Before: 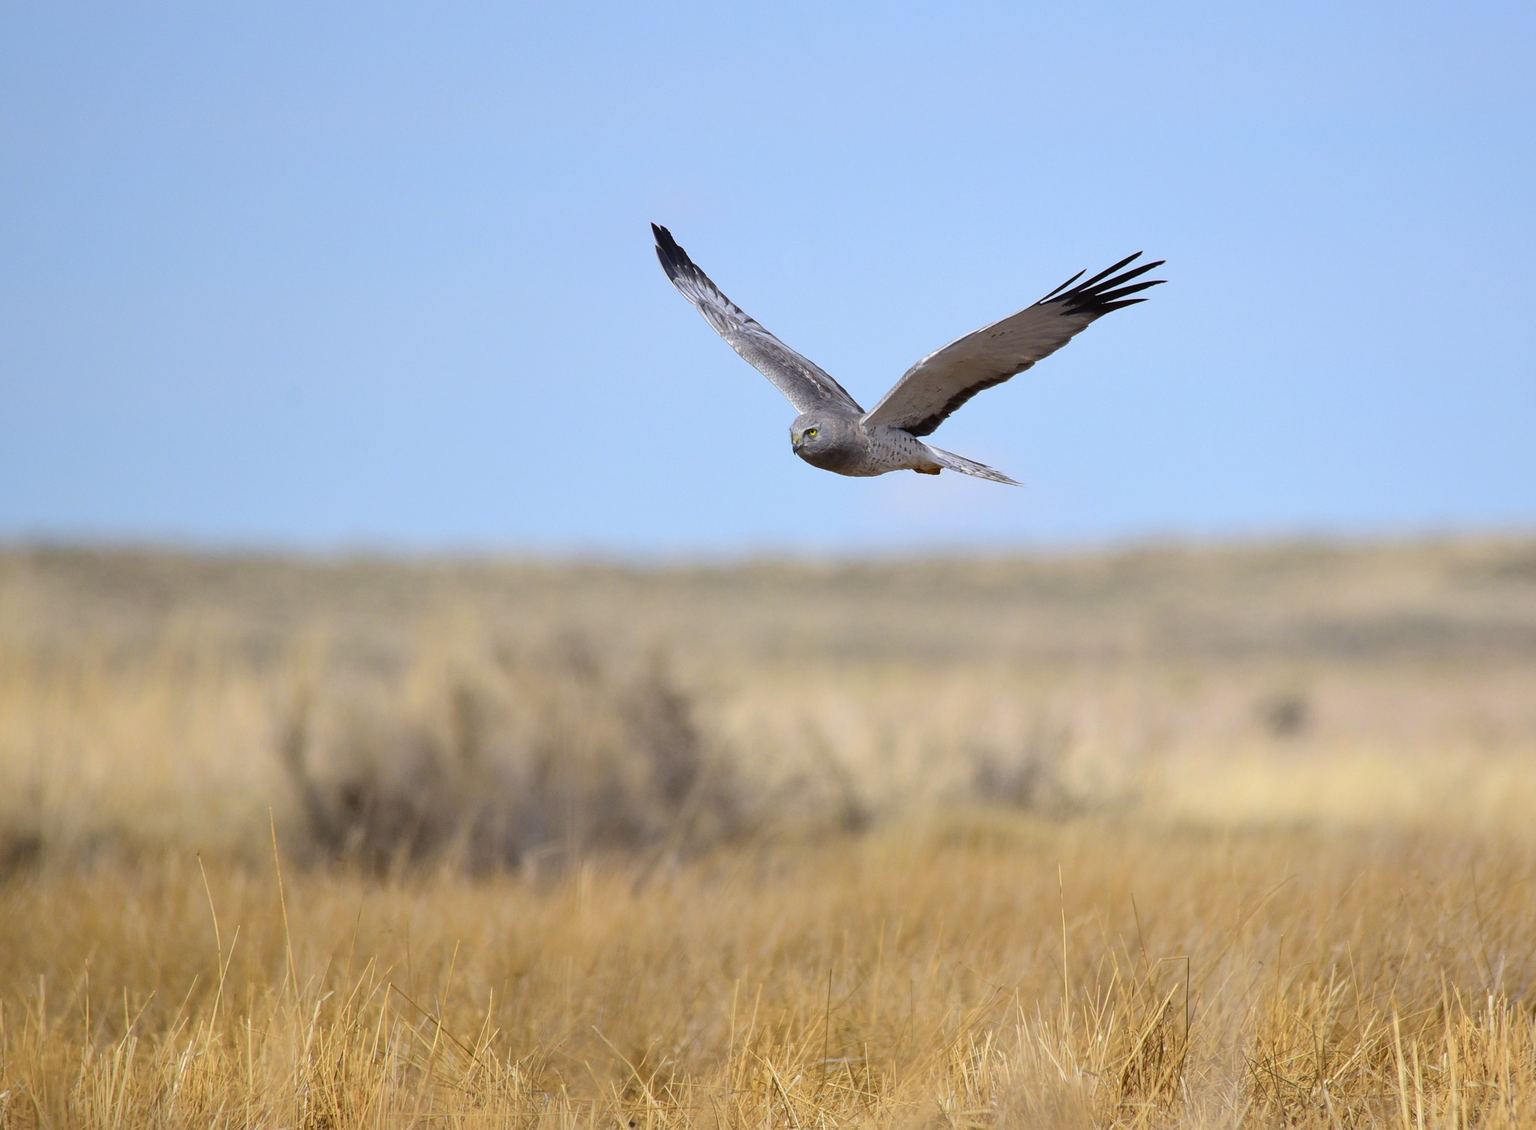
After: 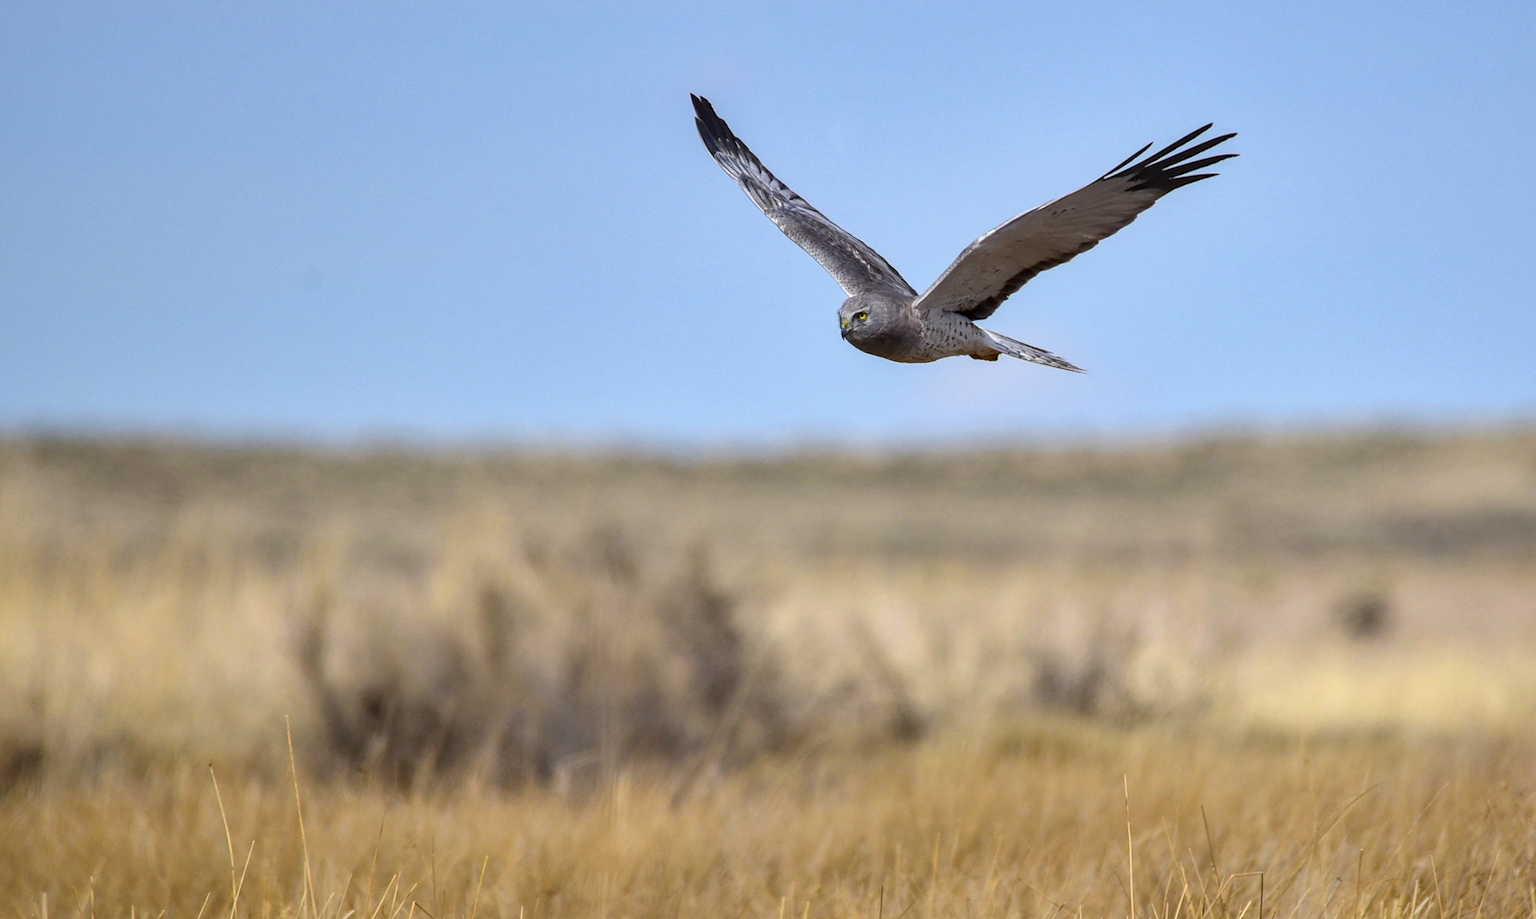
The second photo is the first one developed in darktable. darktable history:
crop and rotate: angle 0.065°, top 11.926%, right 5.697%, bottom 11.328%
shadows and highlights: shadows 12.55, white point adjustment 1.28, highlights color adjustment 55.99%, soften with gaussian
local contrast: detail 130%
